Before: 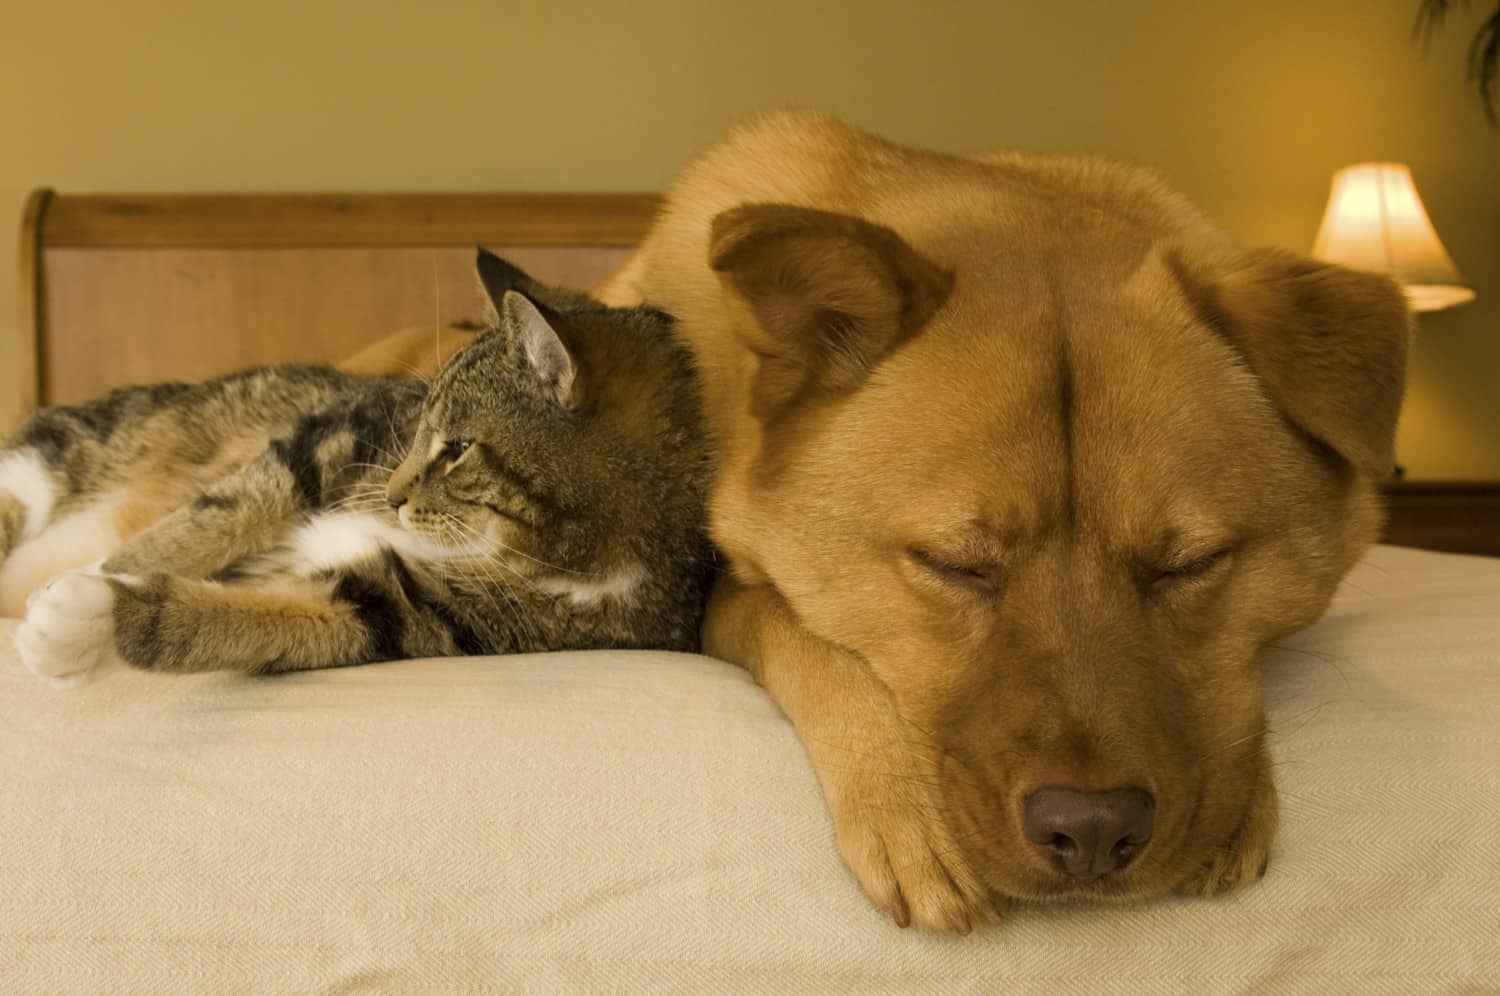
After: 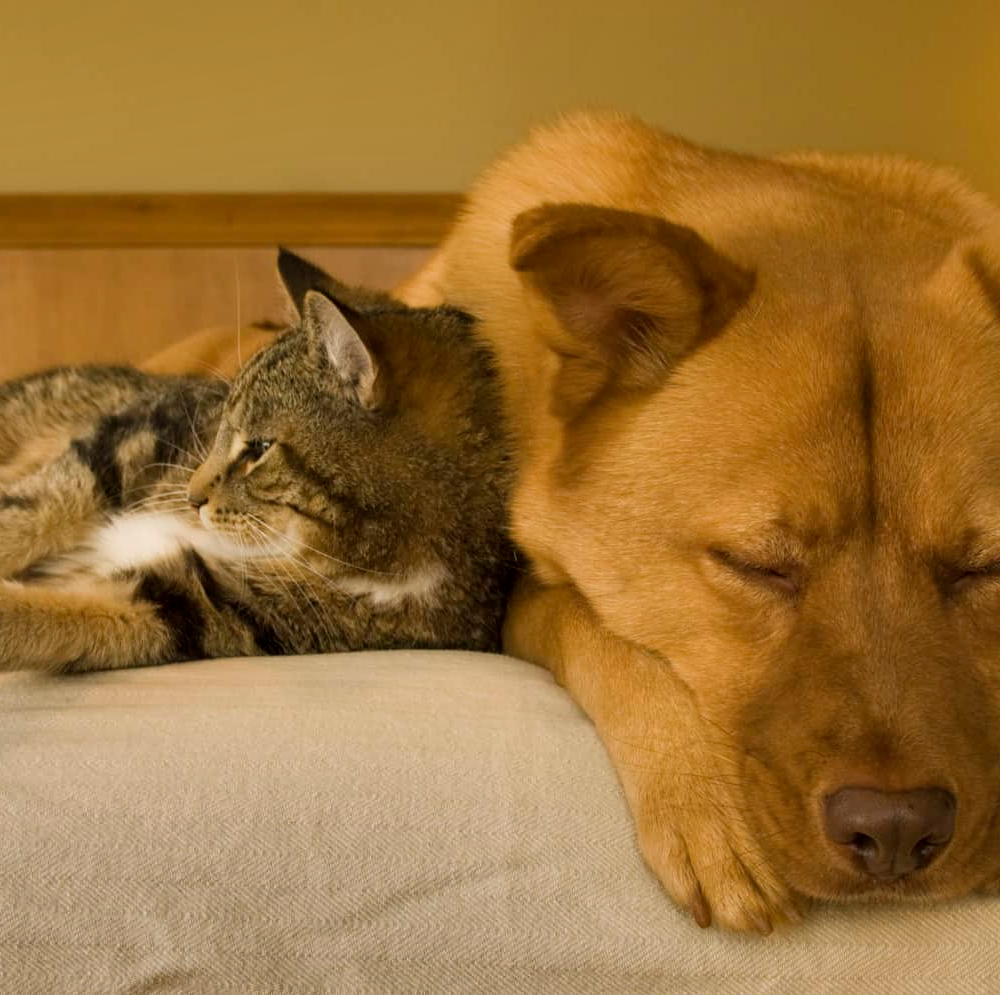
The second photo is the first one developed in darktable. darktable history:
shadows and highlights: radius 108.2, shadows 40.56, highlights -71.55, highlights color adjustment 0.362%, low approximation 0.01, soften with gaussian
crop and rotate: left 13.387%, right 19.899%
